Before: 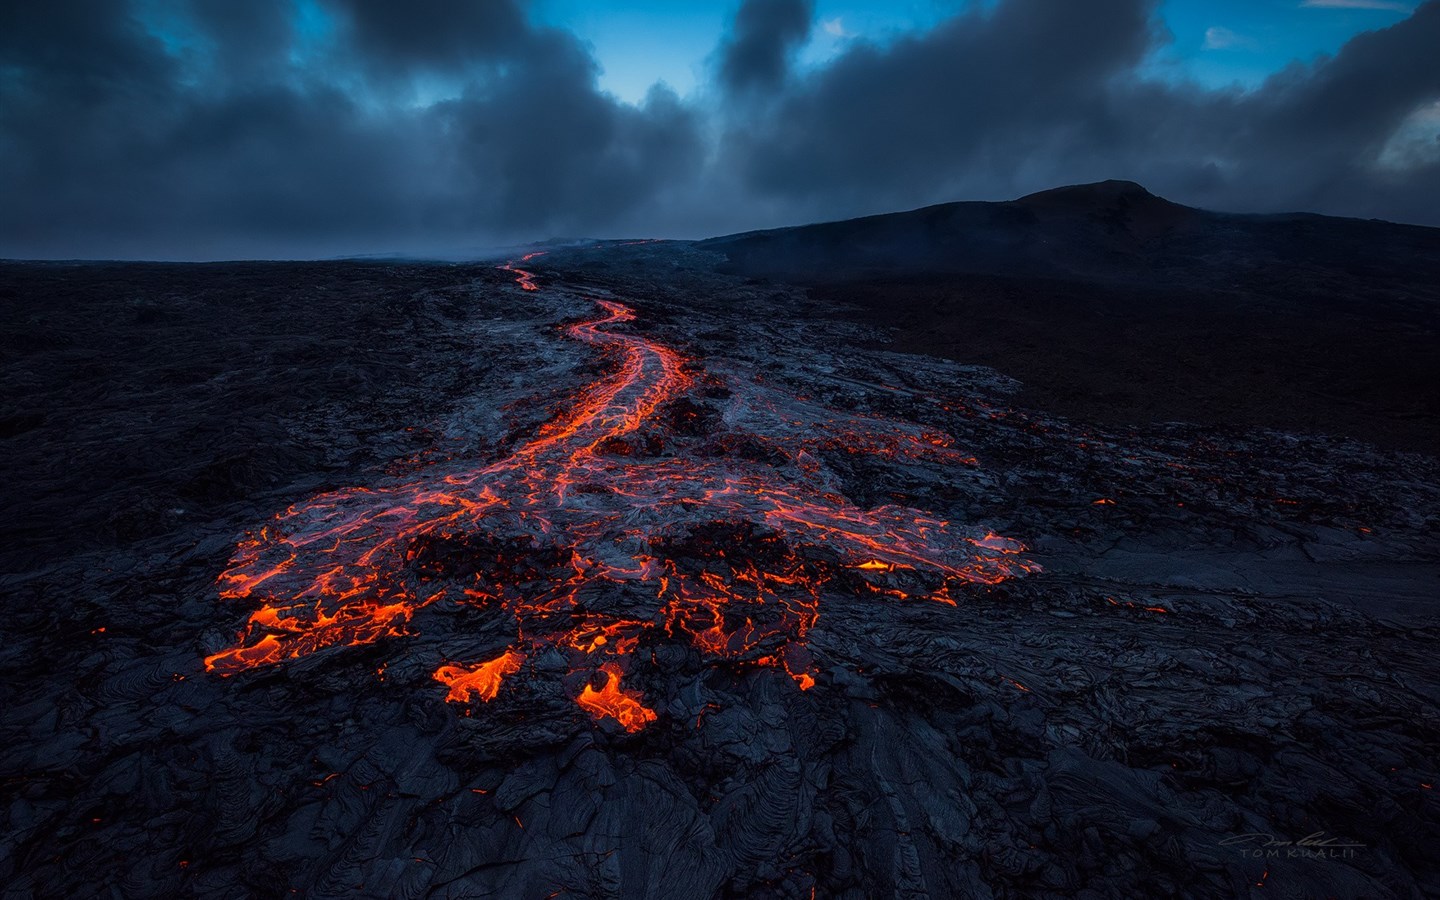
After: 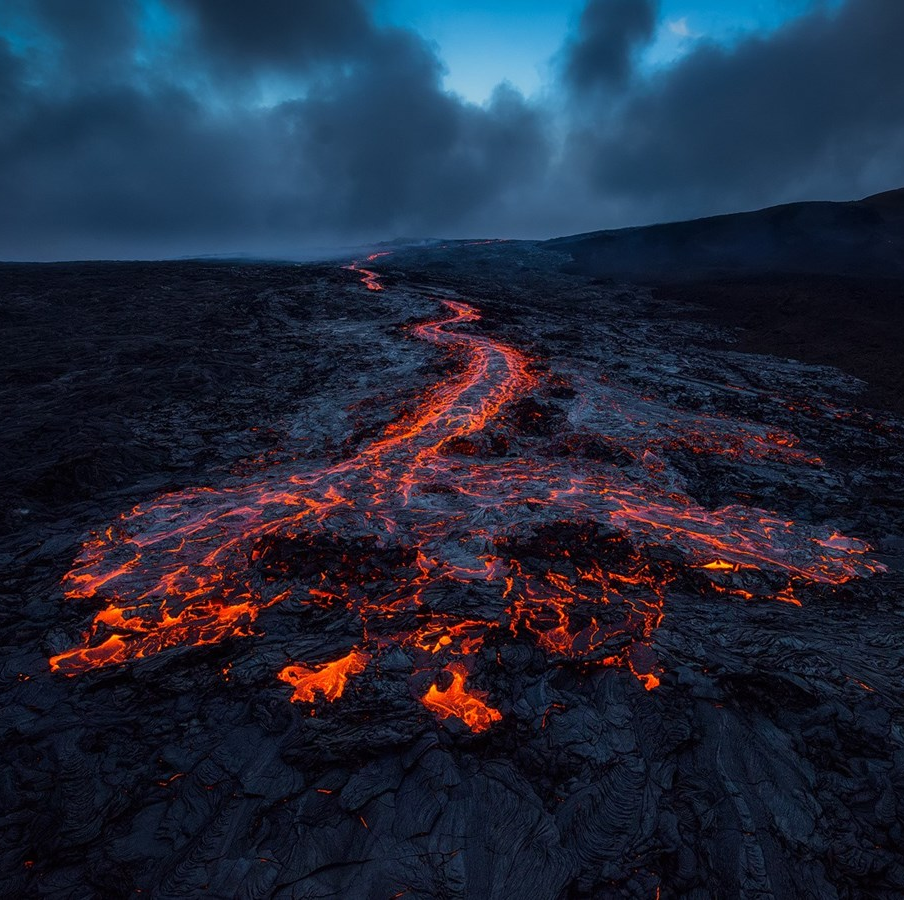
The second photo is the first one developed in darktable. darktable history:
crop: left 10.786%, right 26.4%
